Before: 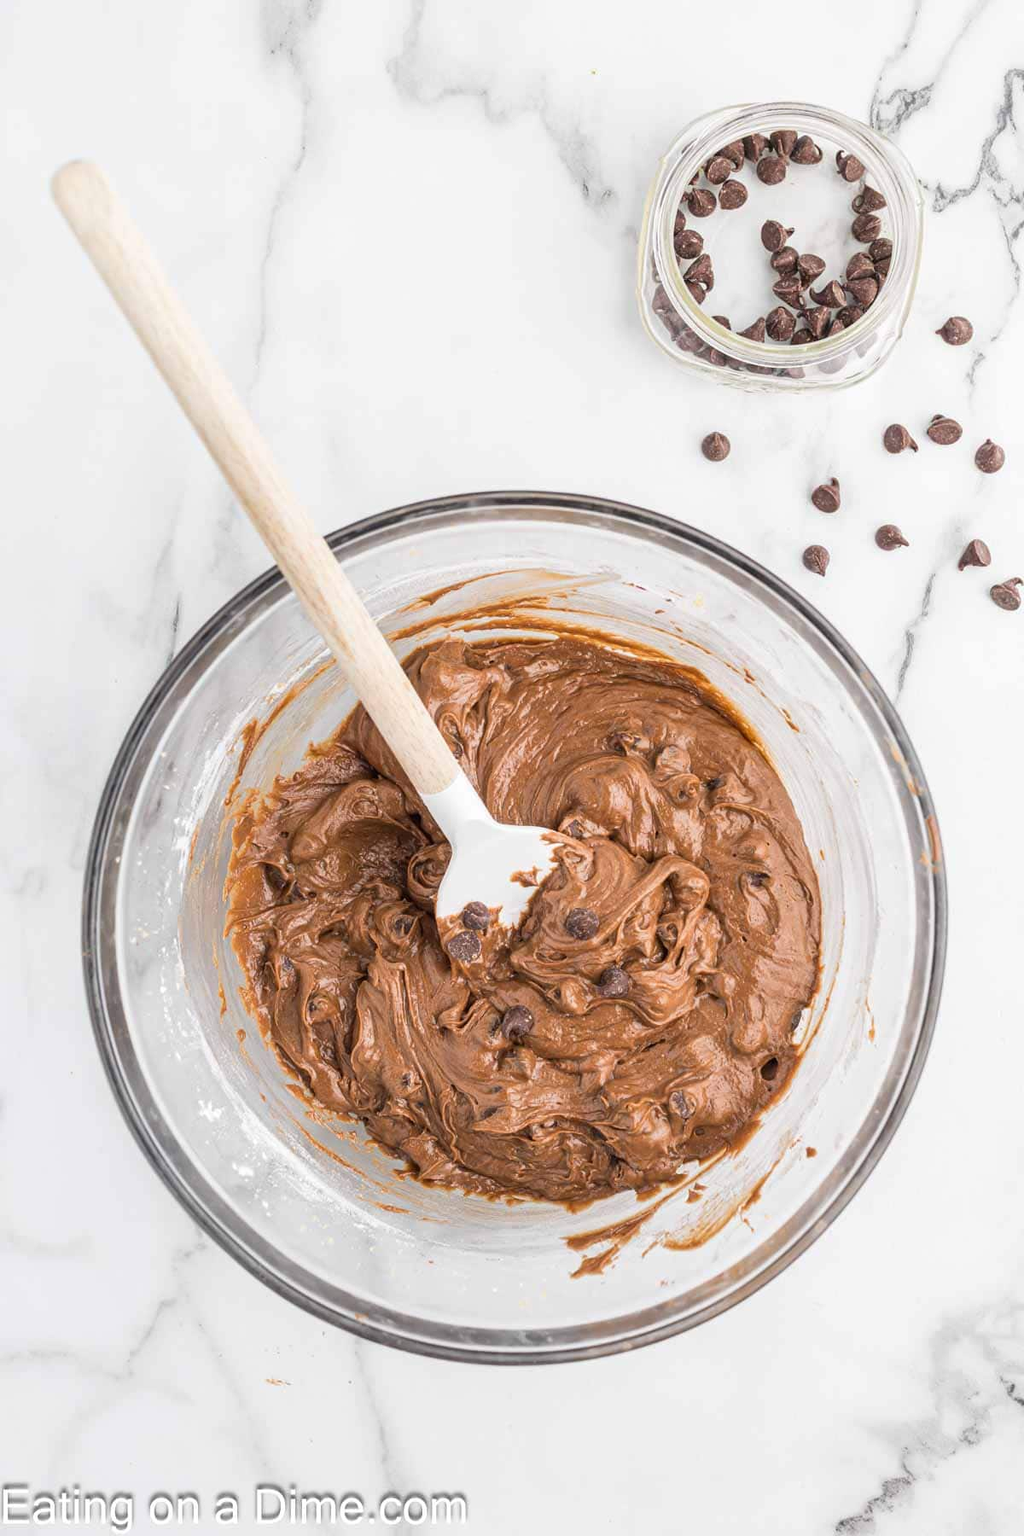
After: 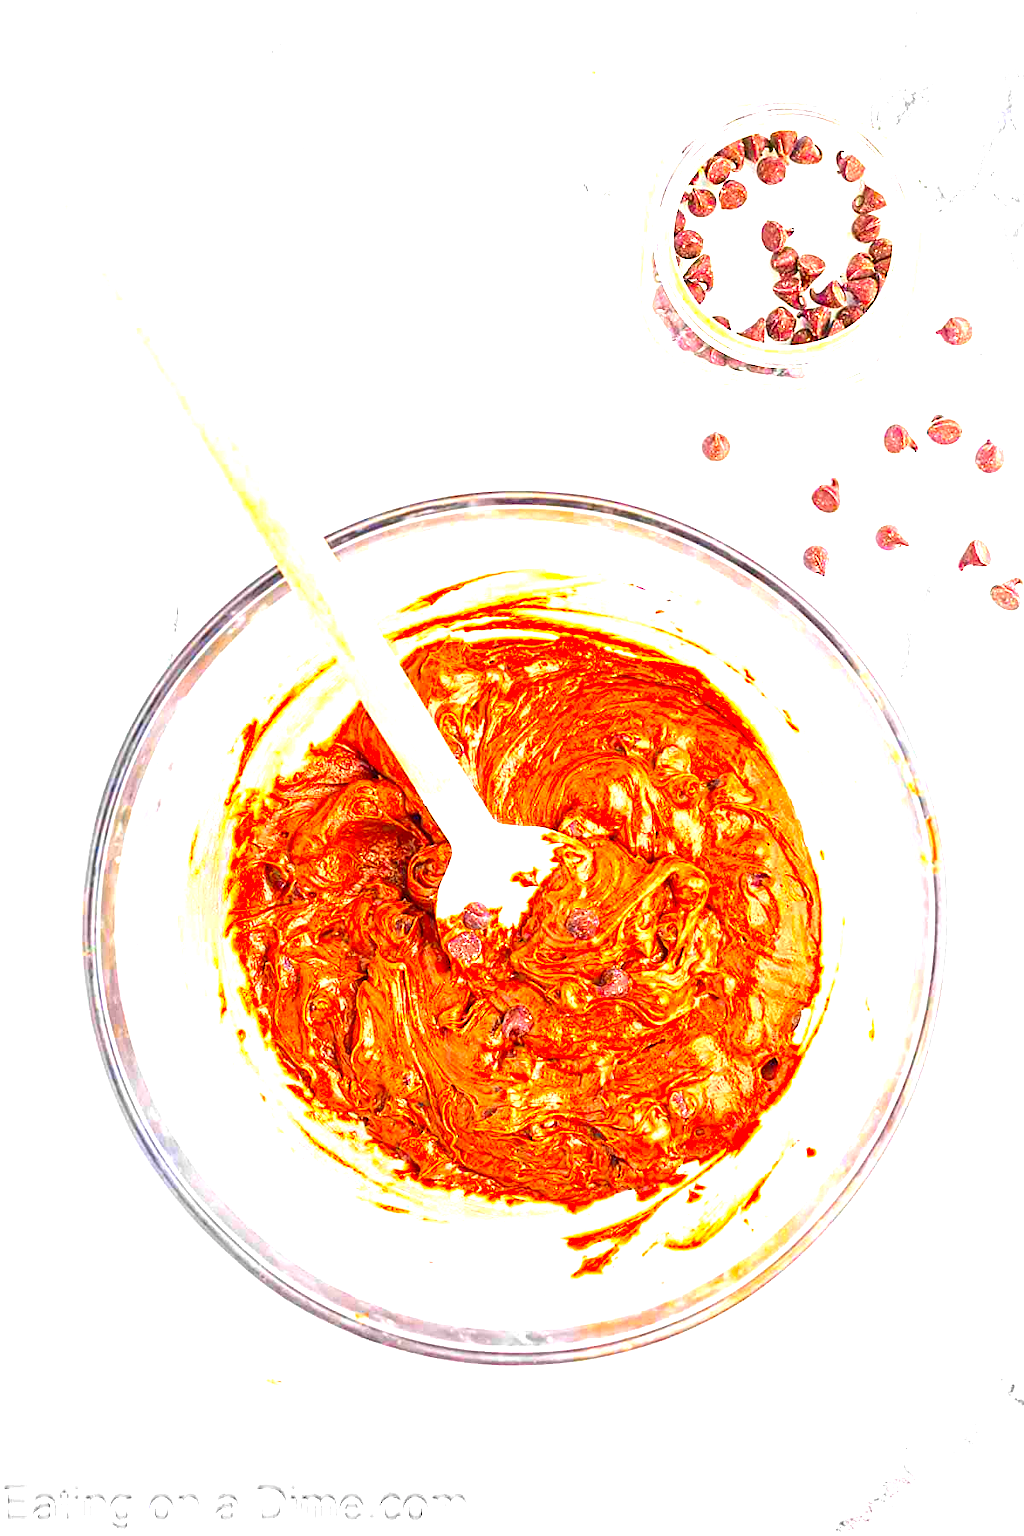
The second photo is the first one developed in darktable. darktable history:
sharpen: on, module defaults
exposure: black level correction 0, exposure 1.625 EV, compensate highlight preservation false
color correction: highlights b* 0.013, saturation 2.97
